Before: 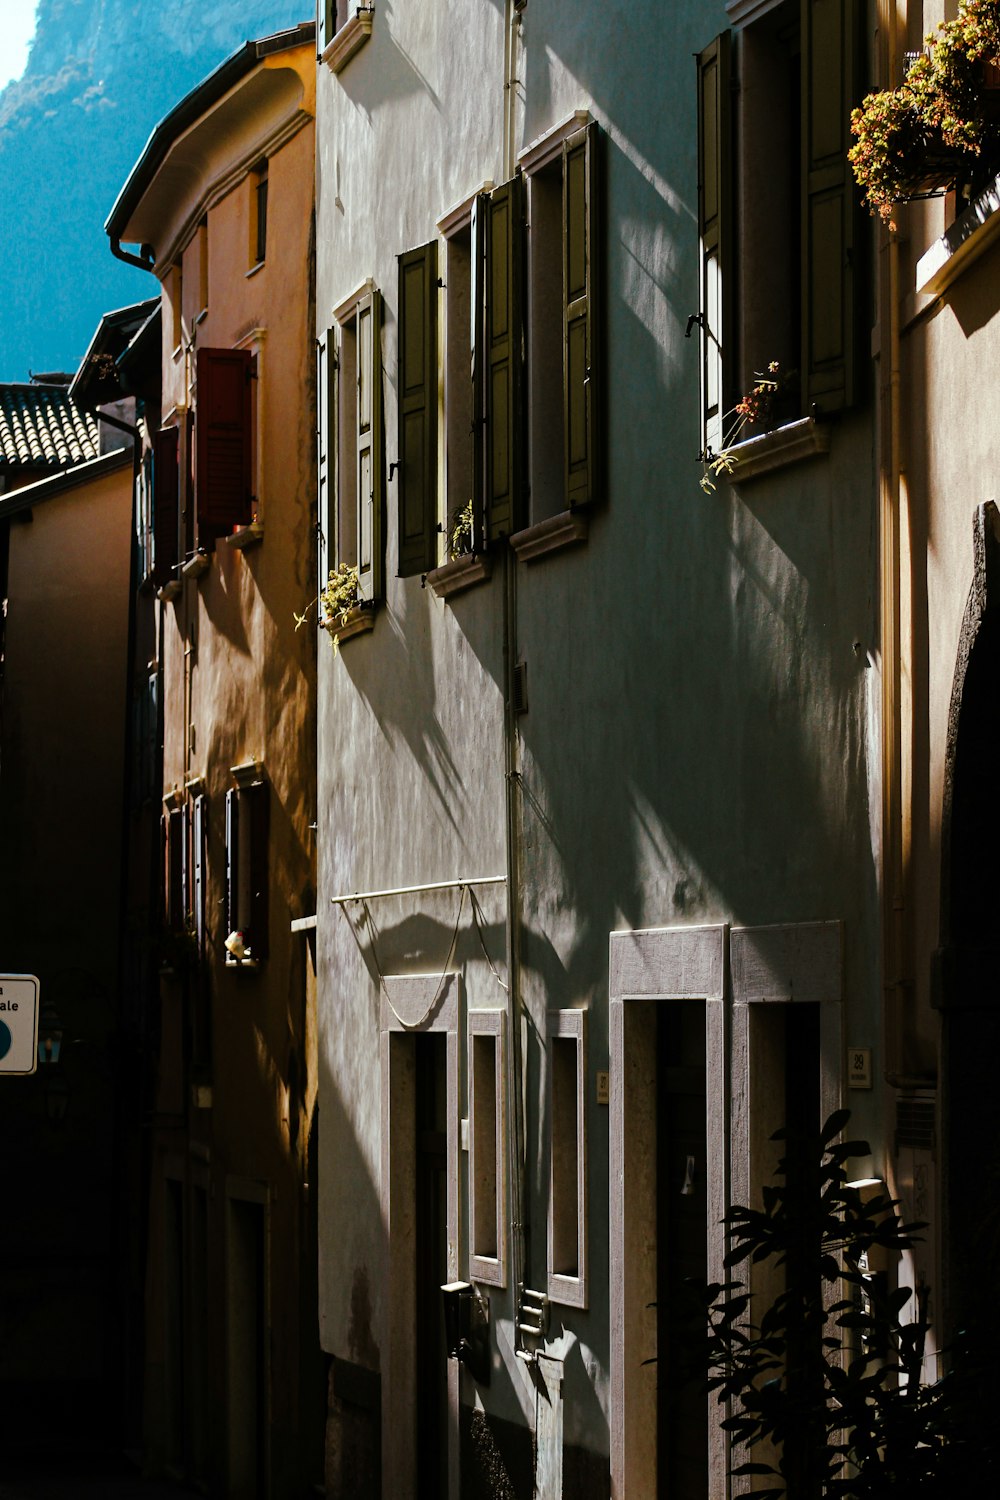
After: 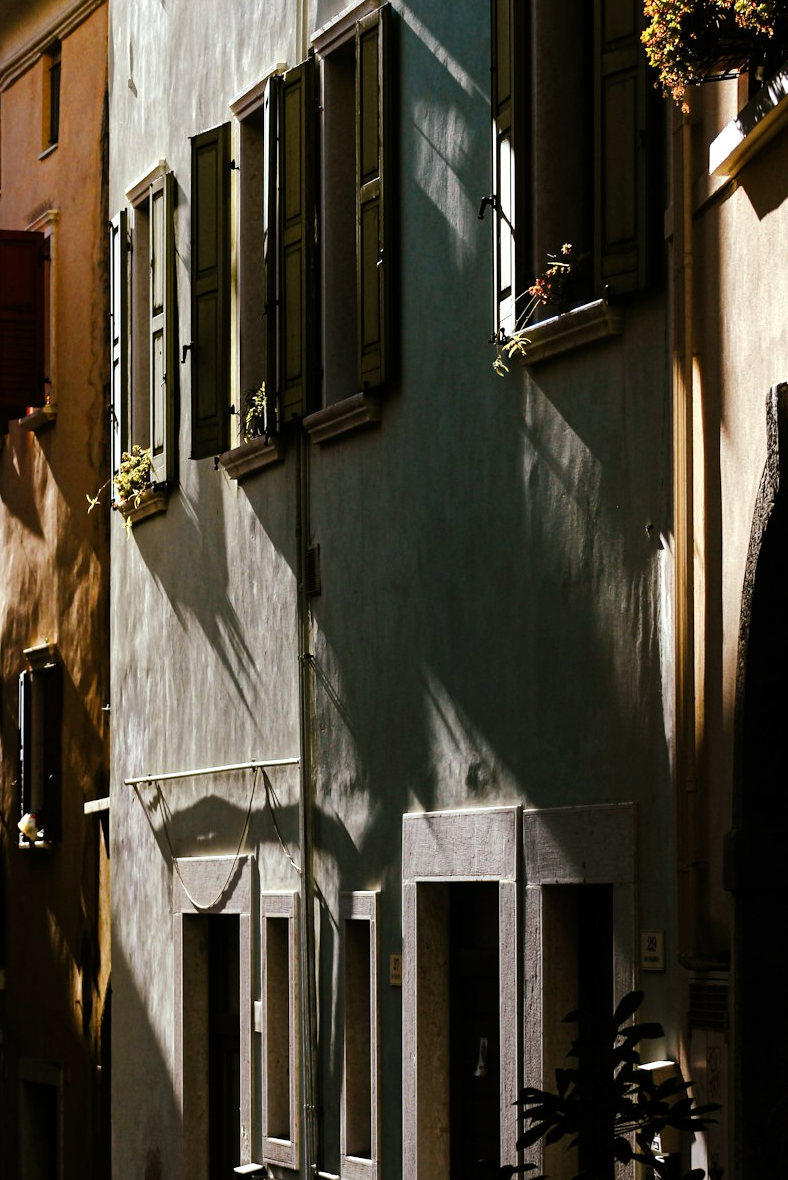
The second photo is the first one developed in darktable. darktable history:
crop and rotate: left 20.74%, top 7.912%, right 0.375%, bottom 13.378%
tone equalizer: -8 EV -0.417 EV, -7 EV -0.389 EV, -6 EV -0.333 EV, -5 EV -0.222 EV, -3 EV 0.222 EV, -2 EV 0.333 EV, -1 EV 0.389 EV, +0 EV 0.417 EV, edges refinement/feathering 500, mask exposure compensation -1.57 EV, preserve details no
